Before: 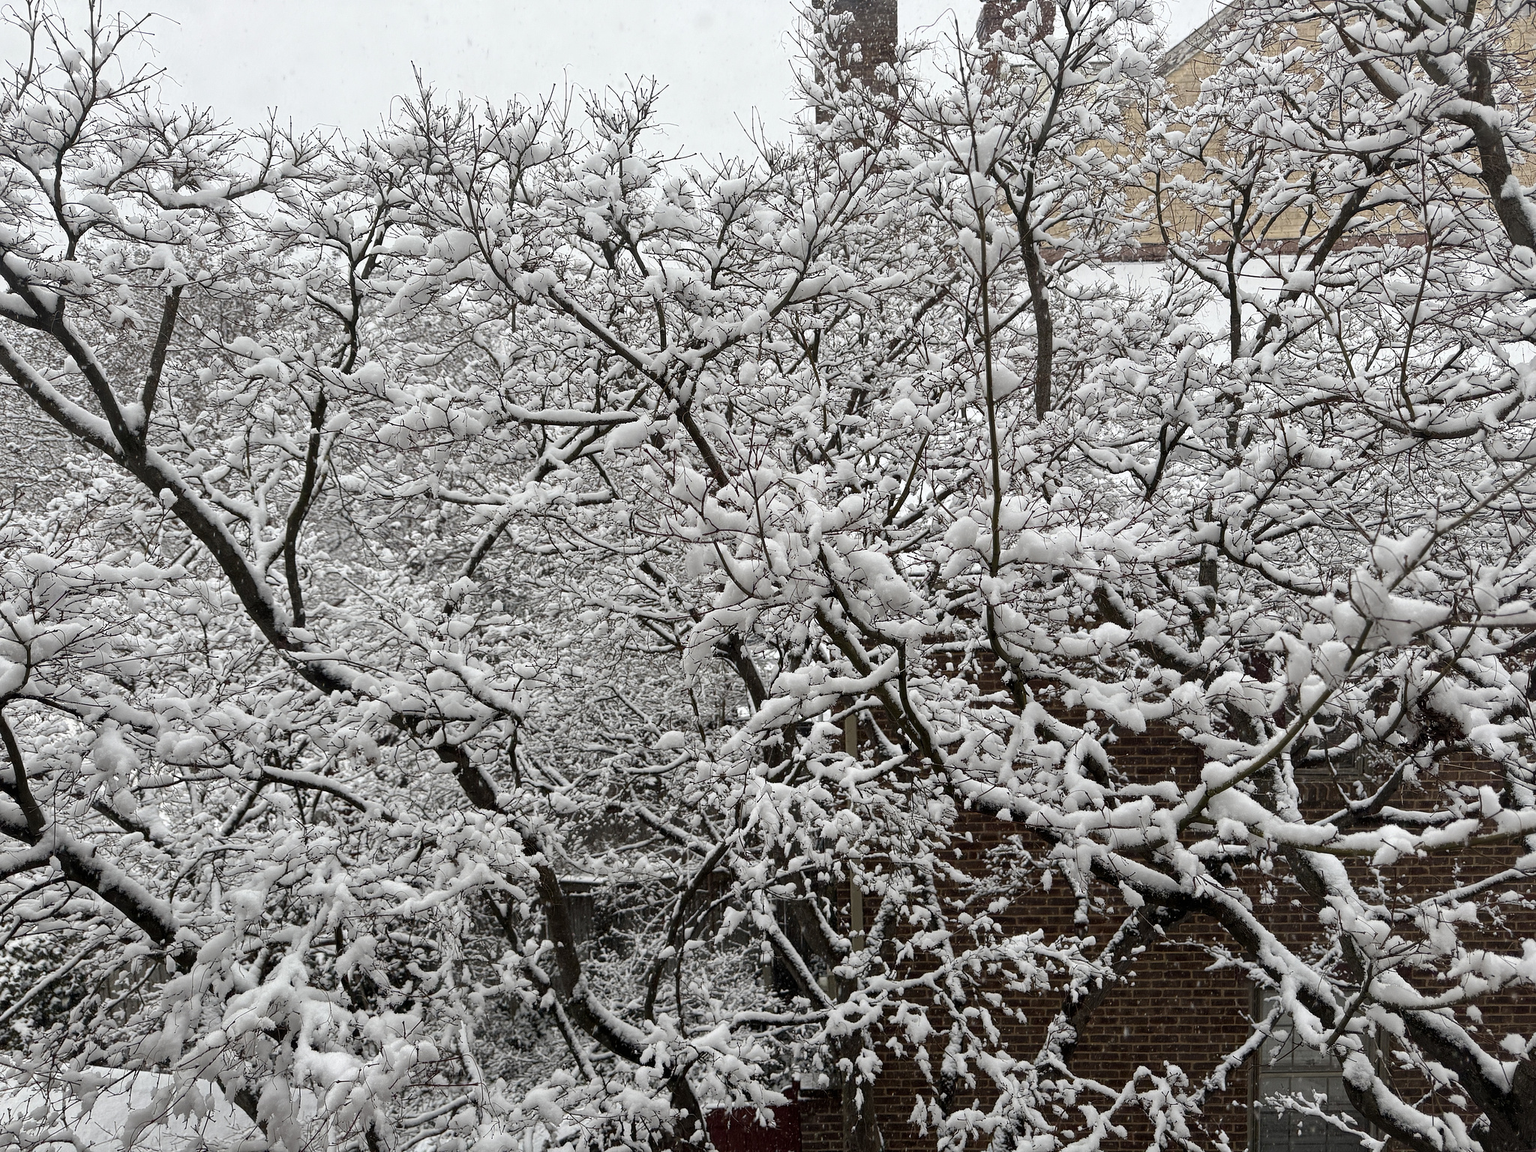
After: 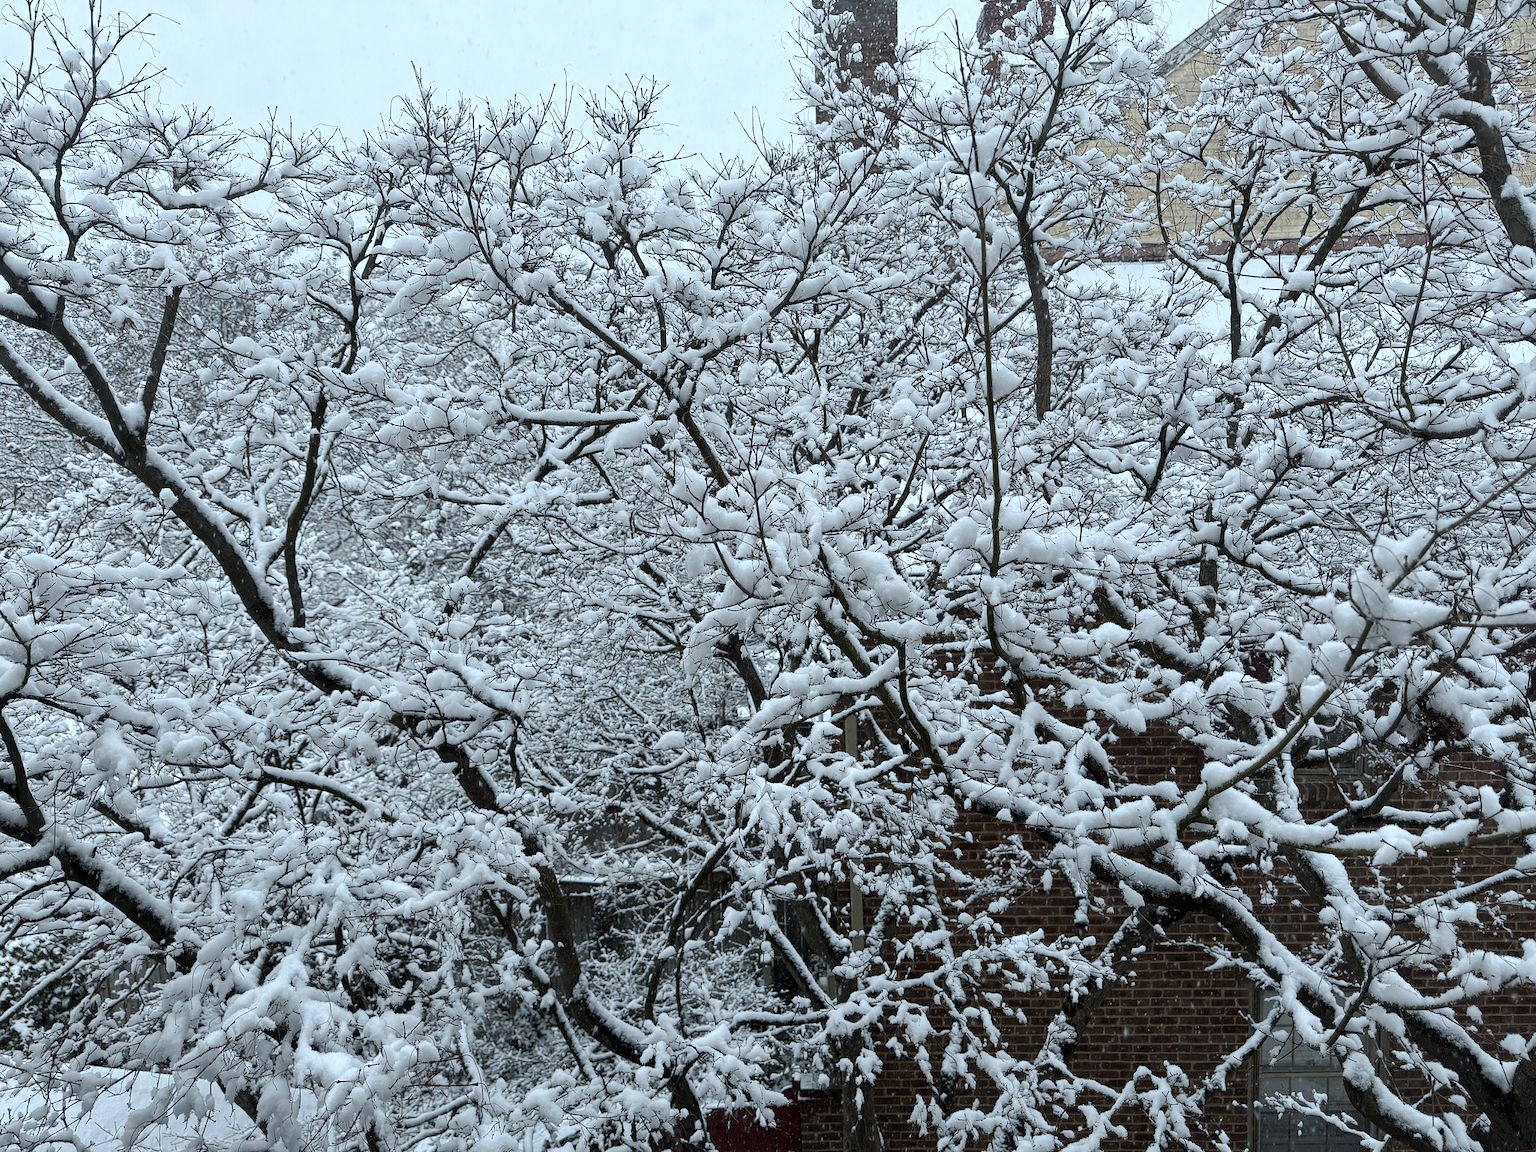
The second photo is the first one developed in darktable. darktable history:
tone curve: curves: ch0 [(0, 0) (0.003, 0.003) (0.011, 0.011) (0.025, 0.025) (0.044, 0.044) (0.069, 0.069) (0.1, 0.099) (0.136, 0.135) (0.177, 0.177) (0.224, 0.224) (0.277, 0.276) (0.335, 0.334) (0.399, 0.398) (0.468, 0.467) (0.543, 0.565) (0.623, 0.641) (0.709, 0.723) (0.801, 0.81) (0.898, 0.902) (1, 1)], preserve colors none
tone equalizer: on, module defaults
color calibration: illuminant F (fluorescent), F source F9 (Cool White Deluxe 4150 K) – high CRI, x 0.374, y 0.373, temperature 4158.34 K
